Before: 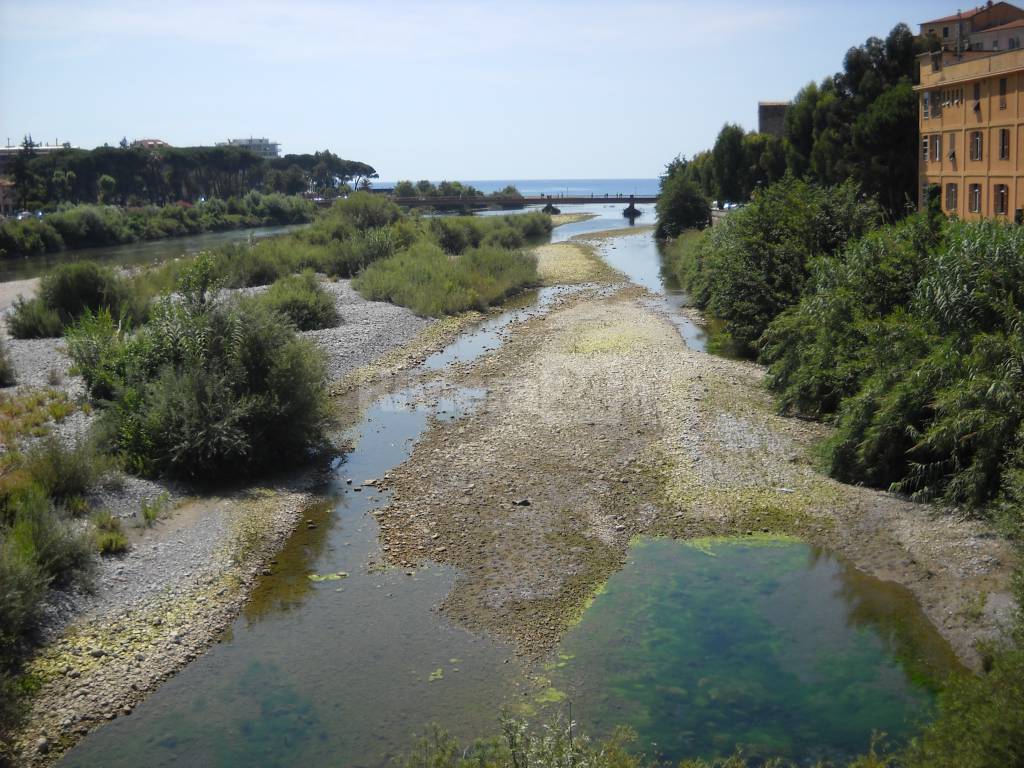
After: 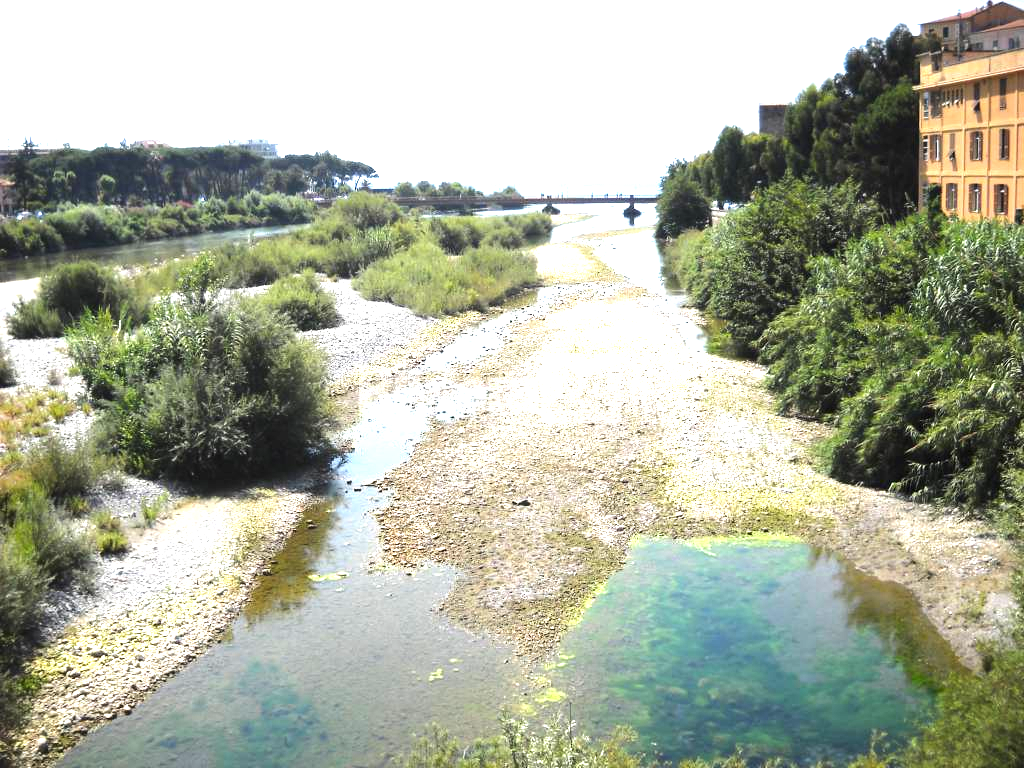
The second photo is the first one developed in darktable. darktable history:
exposure: black level correction 0, exposure 1.55 EV, compensate exposure bias true, compensate highlight preservation false
tone equalizer: -8 EV -0.417 EV, -7 EV -0.389 EV, -6 EV -0.333 EV, -5 EV -0.222 EV, -3 EV 0.222 EV, -2 EV 0.333 EV, -1 EV 0.389 EV, +0 EV 0.417 EV, edges refinement/feathering 500, mask exposure compensation -1.57 EV, preserve details no
